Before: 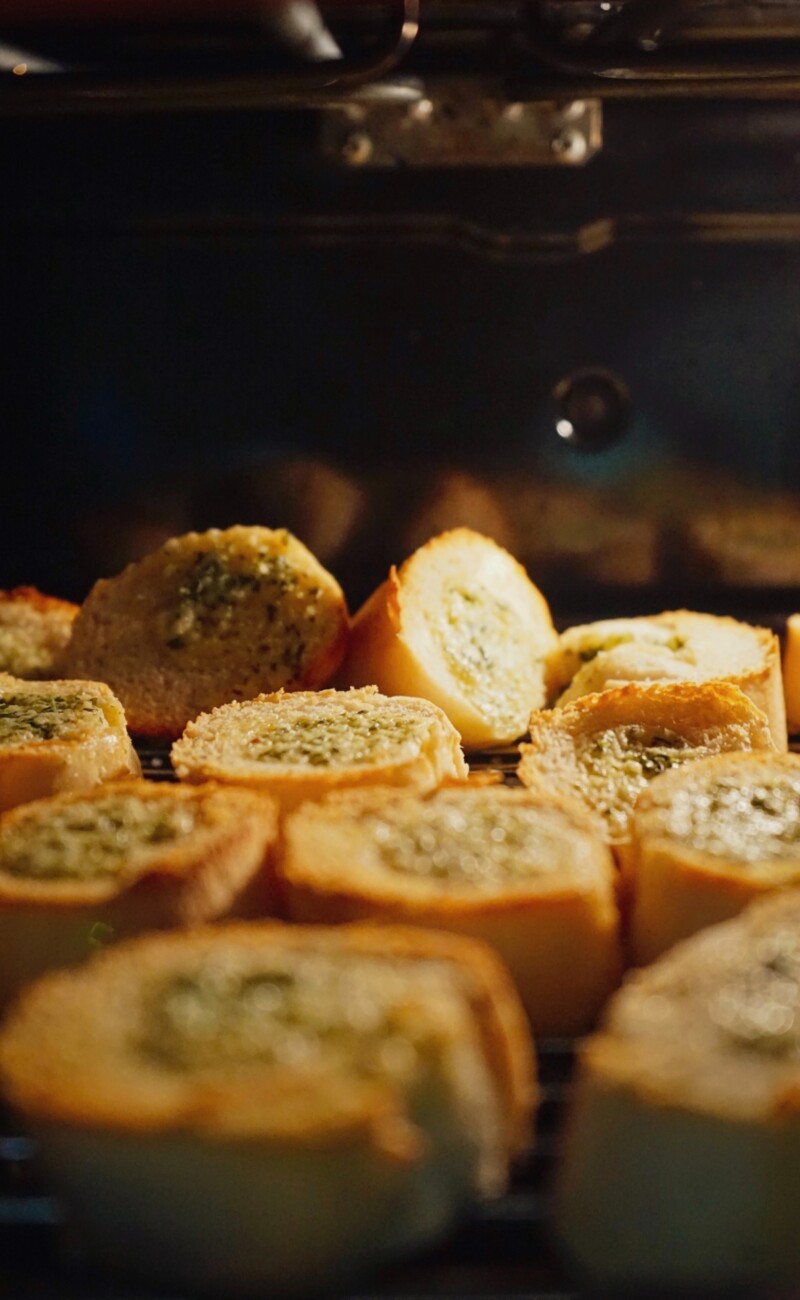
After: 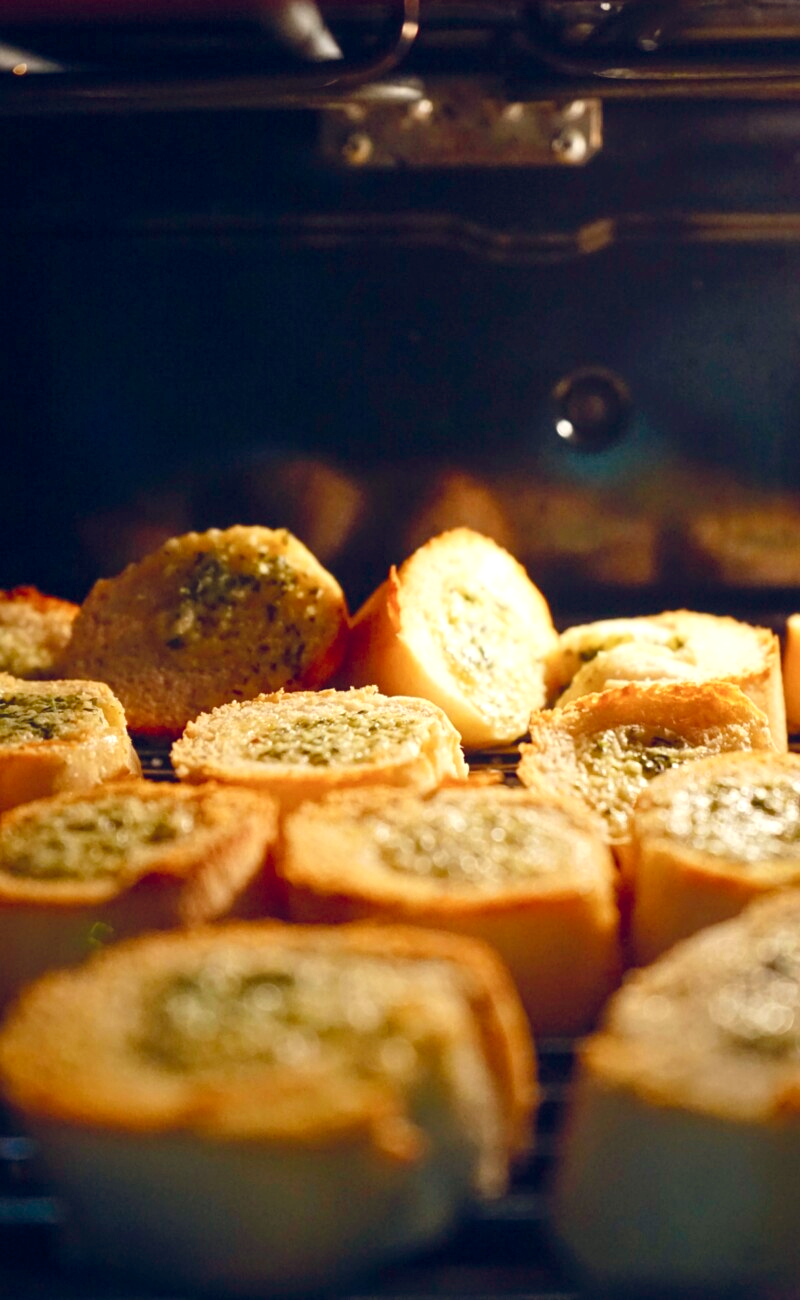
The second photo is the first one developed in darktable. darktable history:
color balance rgb: global offset › chroma 0.135%, global offset › hue 253.8°, perceptual saturation grading › global saturation 20%, perceptual saturation grading › highlights -25.559%, perceptual saturation grading › shadows 24.504%
color zones: curves: ch0 [(0, 0.5) (0.143, 0.5) (0.286, 0.5) (0.429, 0.5) (0.571, 0.5) (0.714, 0.476) (0.857, 0.5) (1, 0.5)]; ch2 [(0, 0.5) (0.143, 0.5) (0.286, 0.5) (0.429, 0.5) (0.571, 0.5) (0.714, 0.487) (0.857, 0.5) (1, 0.5)]
exposure: black level correction 0, exposure 0.594 EV, compensate highlight preservation false
